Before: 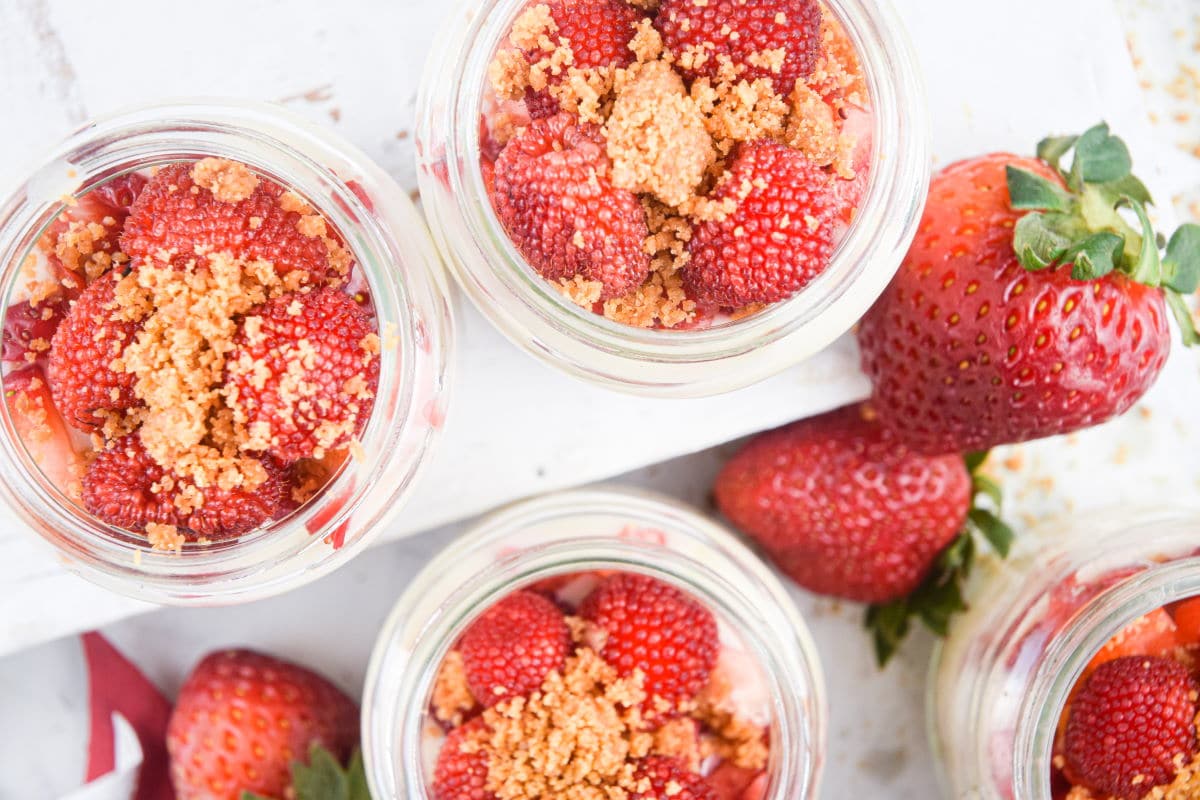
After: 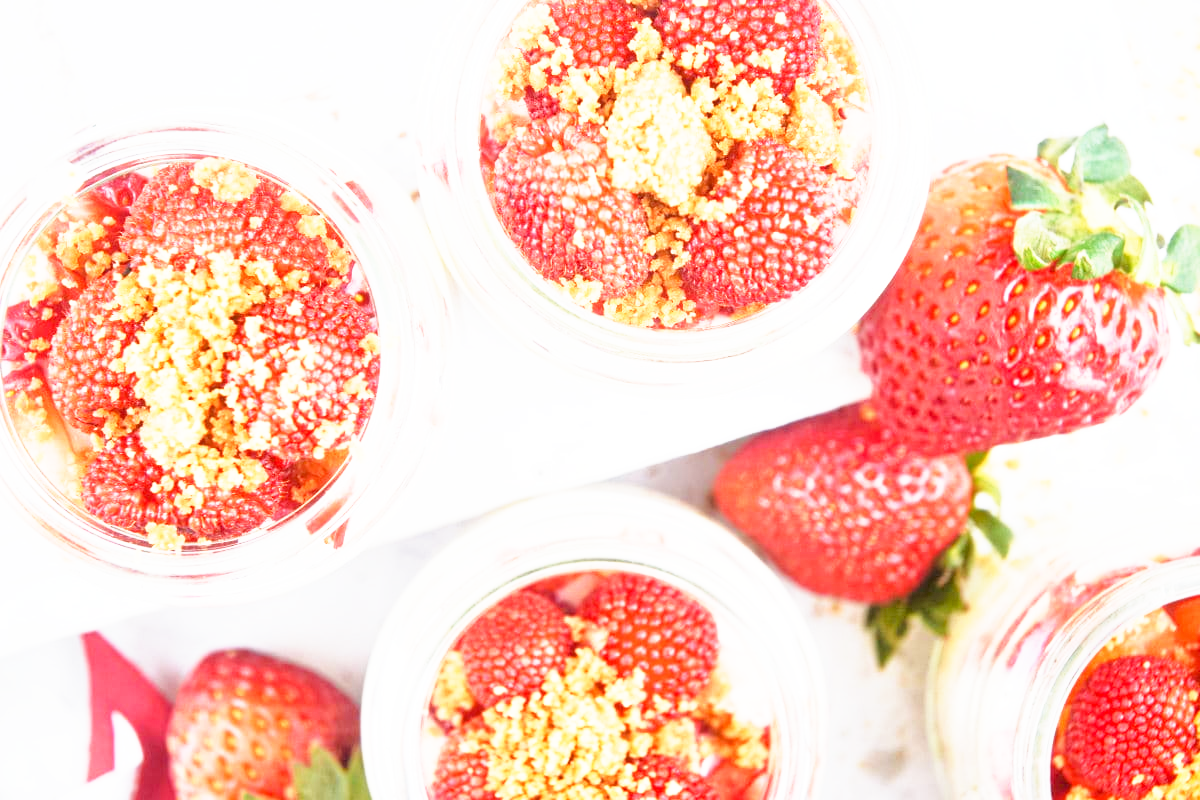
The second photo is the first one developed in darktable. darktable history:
base curve: curves: ch0 [(0, 0) (0.495, 0.917) (1, 1)], preserve colors none
tone equalizer: -7 EV 0.15 EV, -6 EV 0.6 EV, -5 EV 1.15 EV, -4 EV 1.33 EV, -3 EV 1.15 EV, -2 EV 0.6 EV, -1 EV 0.15 EV, mask exposure compensation -0.5 EV
